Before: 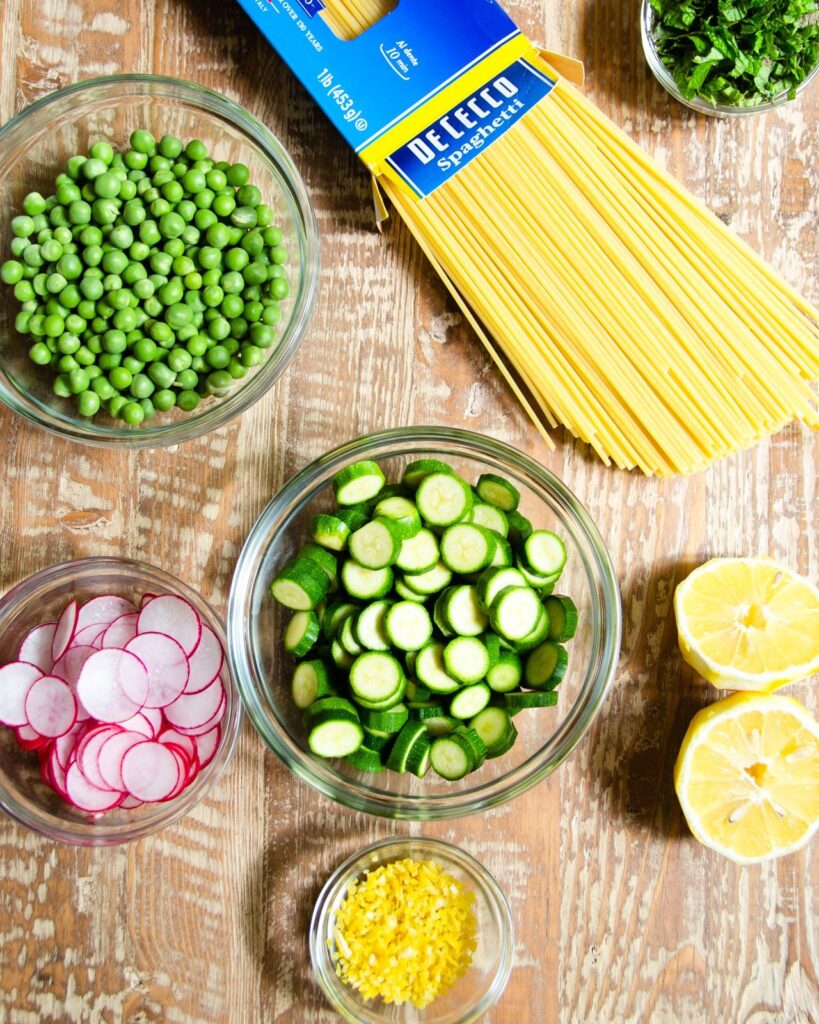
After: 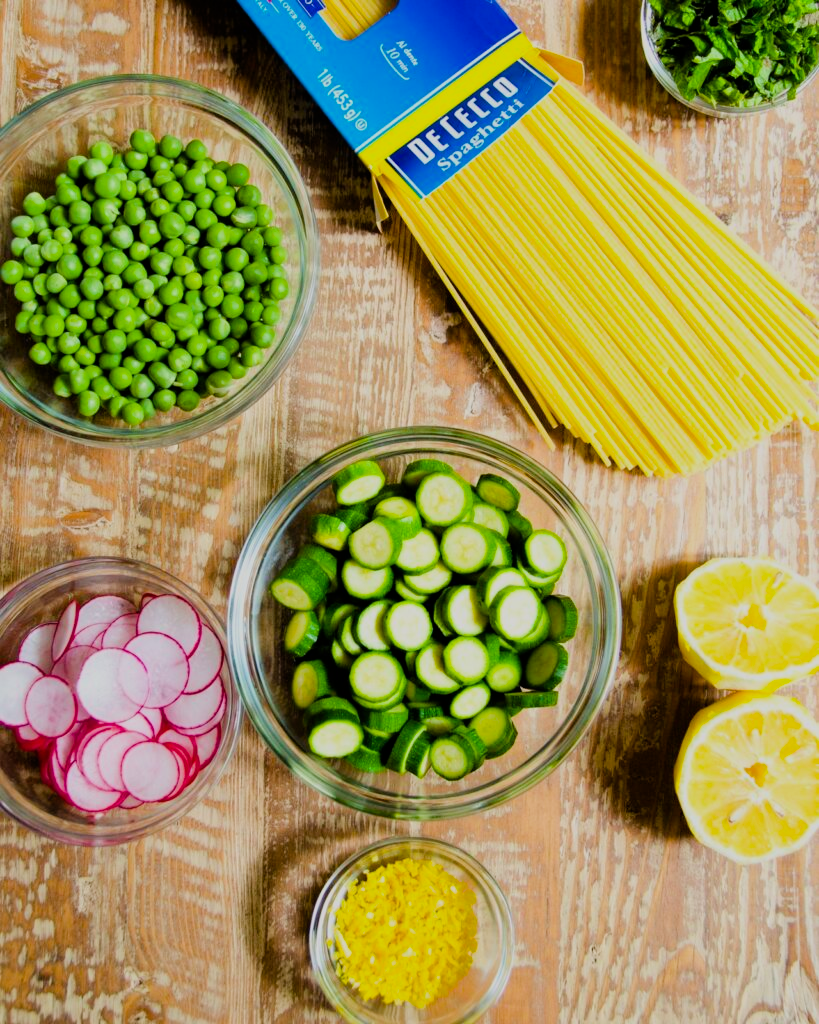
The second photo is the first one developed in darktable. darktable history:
filmic rgb: black relative exposure -7.65 EV, white relative exposure 4.56 EV, hardness 3.61, contrast 0.991
exposure: black level correction 0, exposure -0.708 EV, compensate exposure bias true, compensate highlight preservation false
color balance rgb: perceptual saturation grading › global saturation 0.176%, perceptual brilliance grading › global brilliance 18.748%, global vibrance 45.135%
